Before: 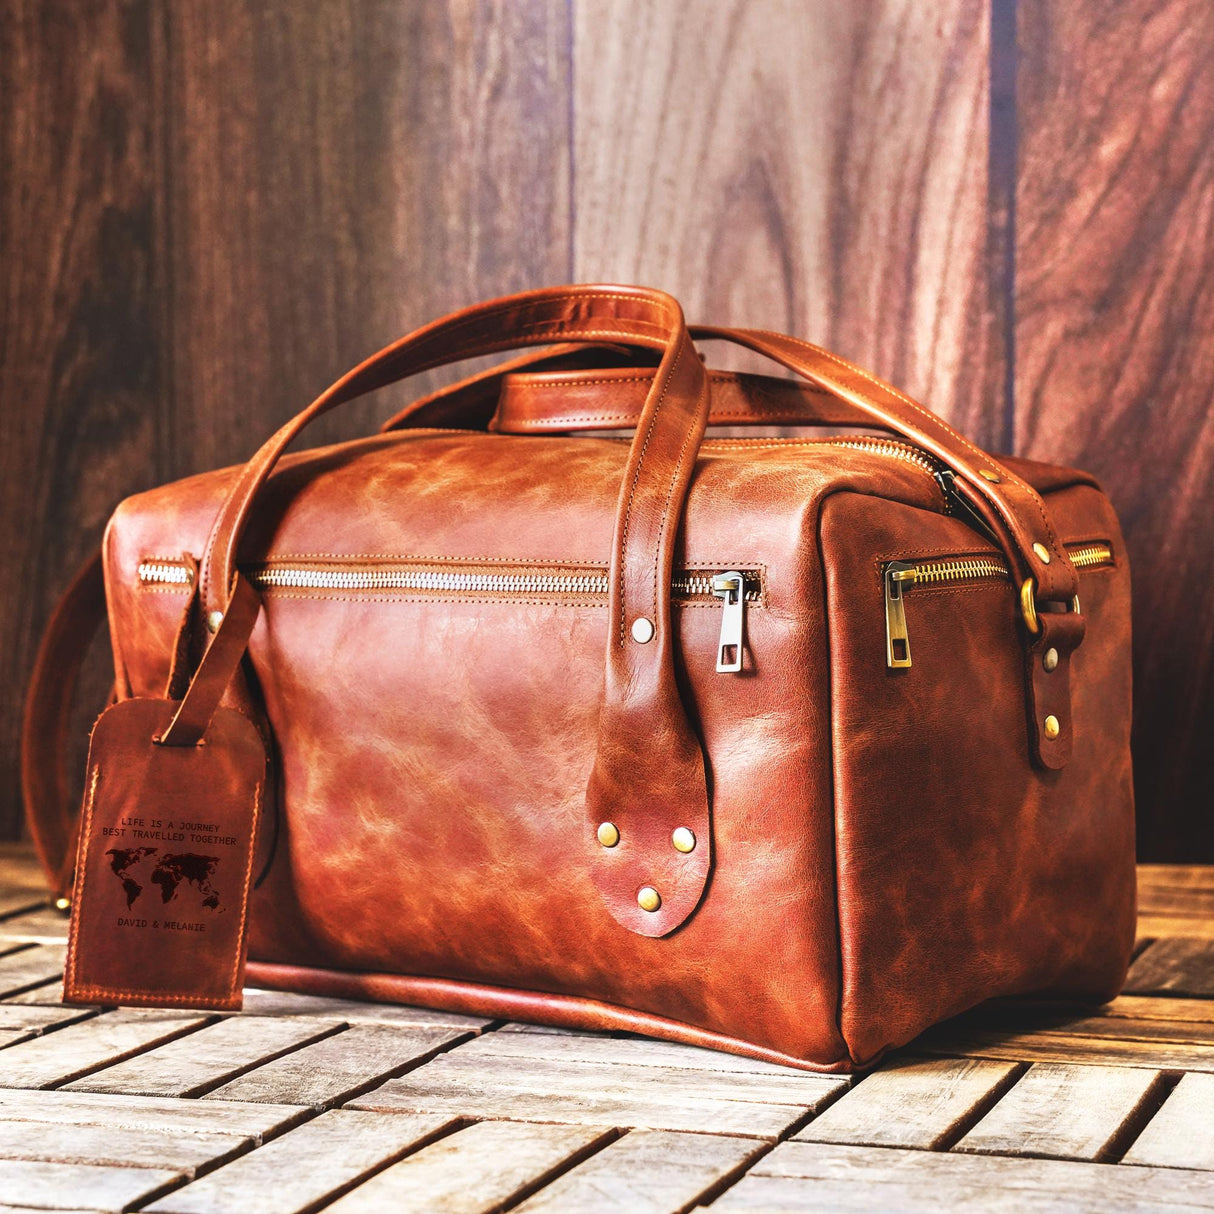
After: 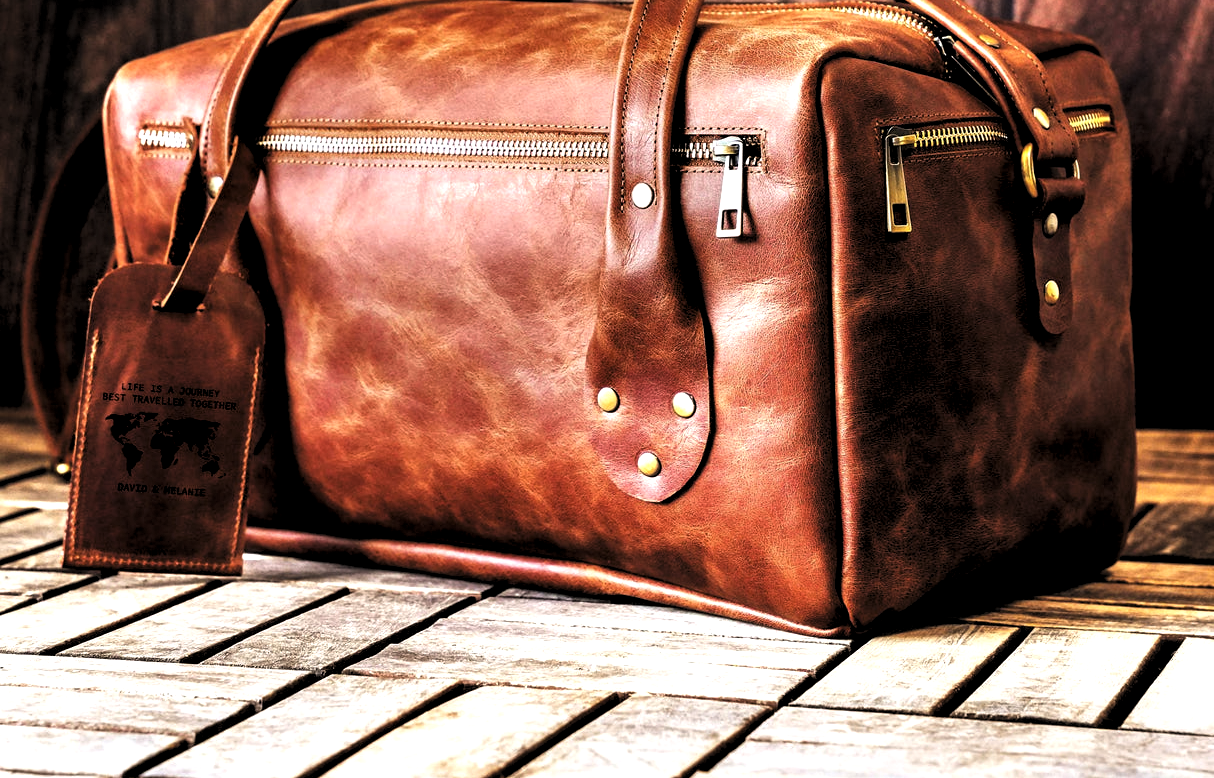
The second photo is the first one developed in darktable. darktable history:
crop and rotate: top 35.906%
local contrast: mode bilateral grid, contrast 21, coarseness 51, detail 119%, midtone range 0.2
levels: levels [0.182, 0.542, 0.902]
